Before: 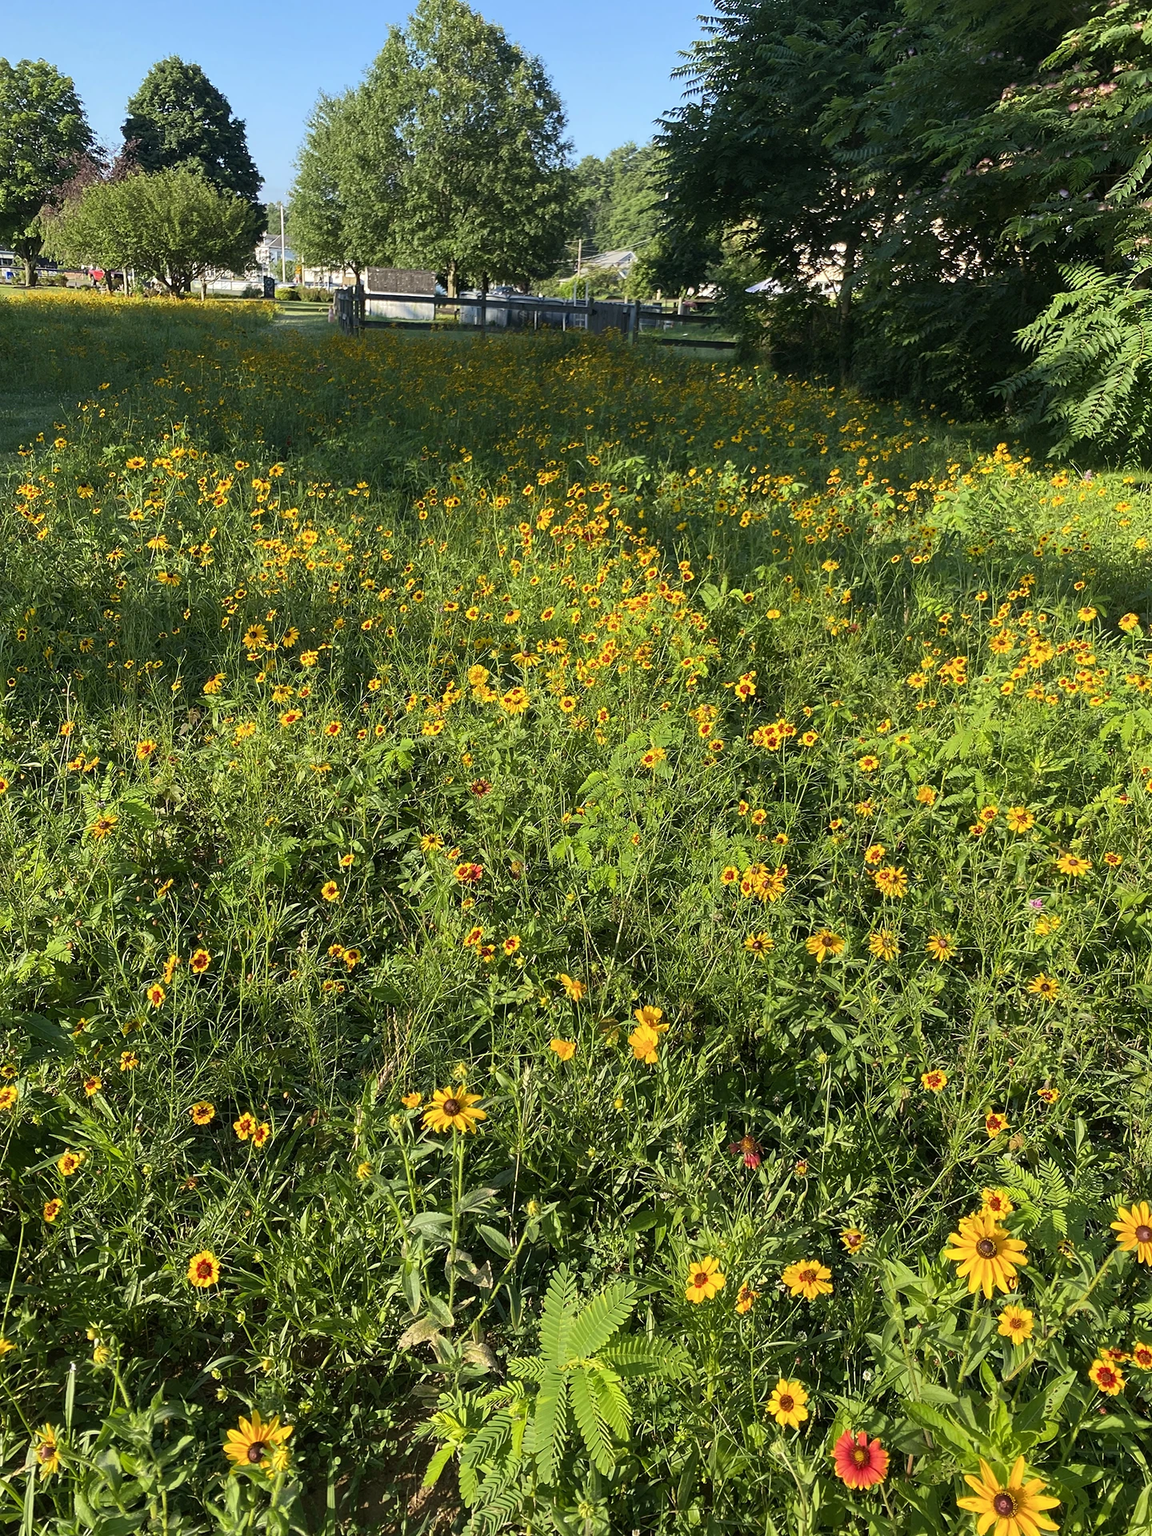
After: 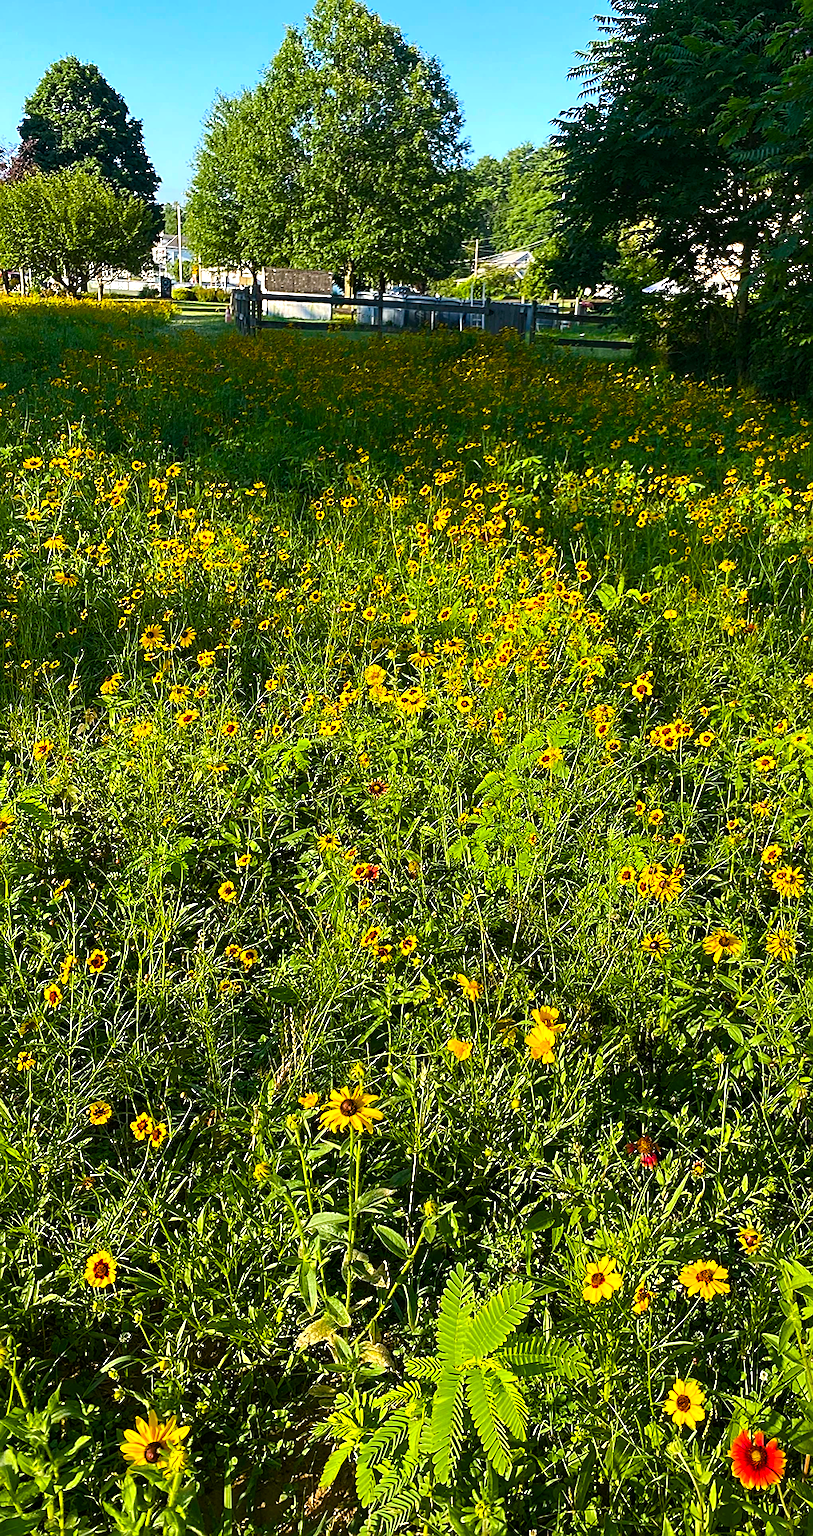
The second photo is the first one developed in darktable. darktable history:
color balance rgb: highlights gain › chroma 0.175%, highlights gain › hue 332.2°, perceptual saturation grading › global saturation 40.133%, perceptual saturation grading › highlights -25.586%, perceptual saturation grading › mid-tones 34.951%, perceptual saturation grading › shadows 36.035%, perceptual brilliance grading › highlights 13.024%, perceptual brilliance grading › mid-tones 8.708%, perceptual brilliance grading › shadows -16.687%, global vibrance 20%
sharpen: on, module defaults
crop and rotate: left 8.976%, right 20.333%
